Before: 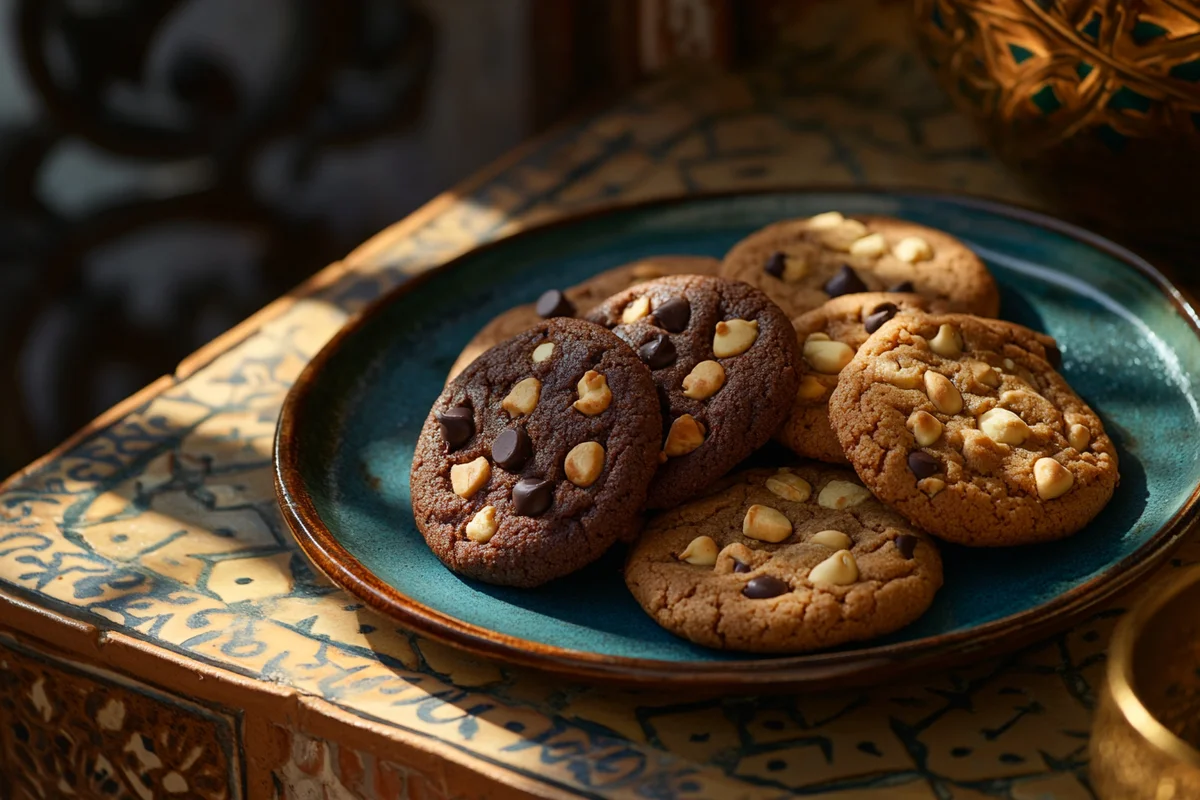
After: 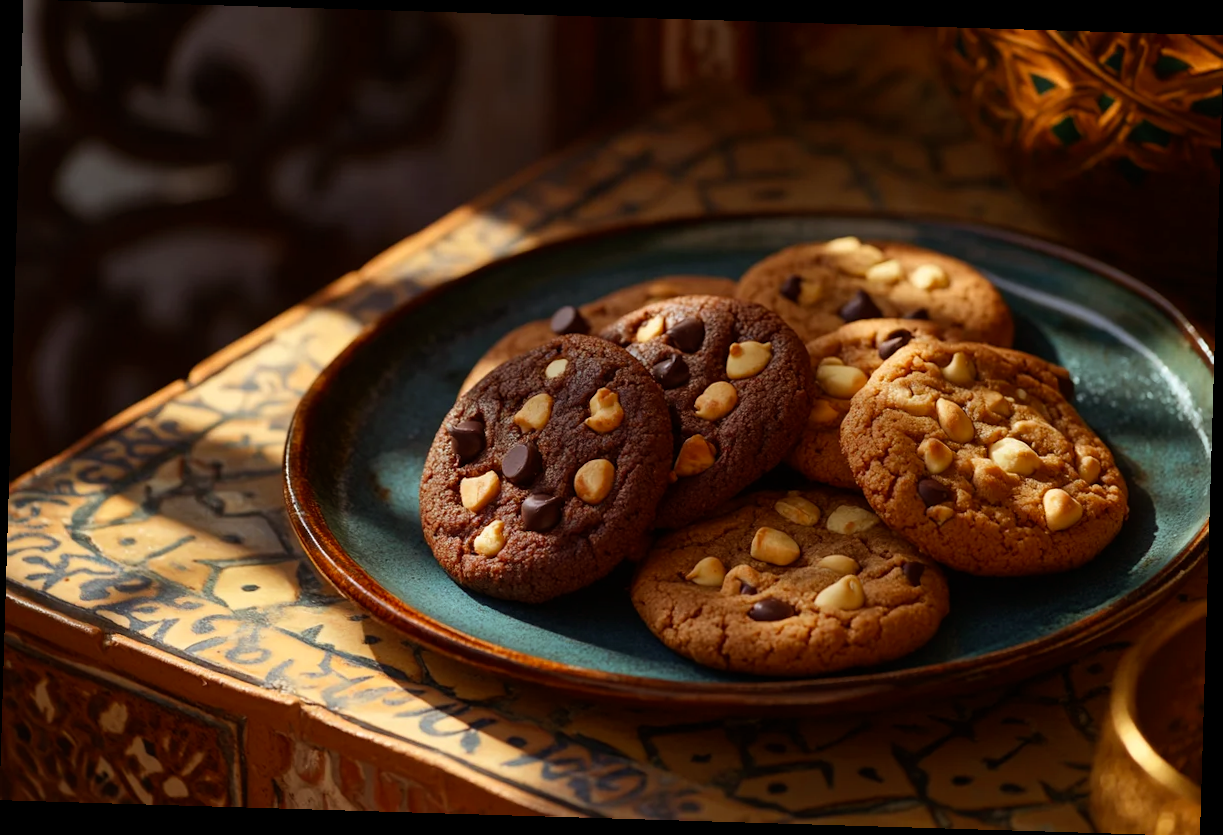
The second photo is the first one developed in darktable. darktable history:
rotate and perspective: rotation 1.72°, automatic cropping off
rgb levels: mode RGB, independent channels, levels [[0, 0.5, 1], [0, 0.521, 1], [0, 0.536, 1]]
